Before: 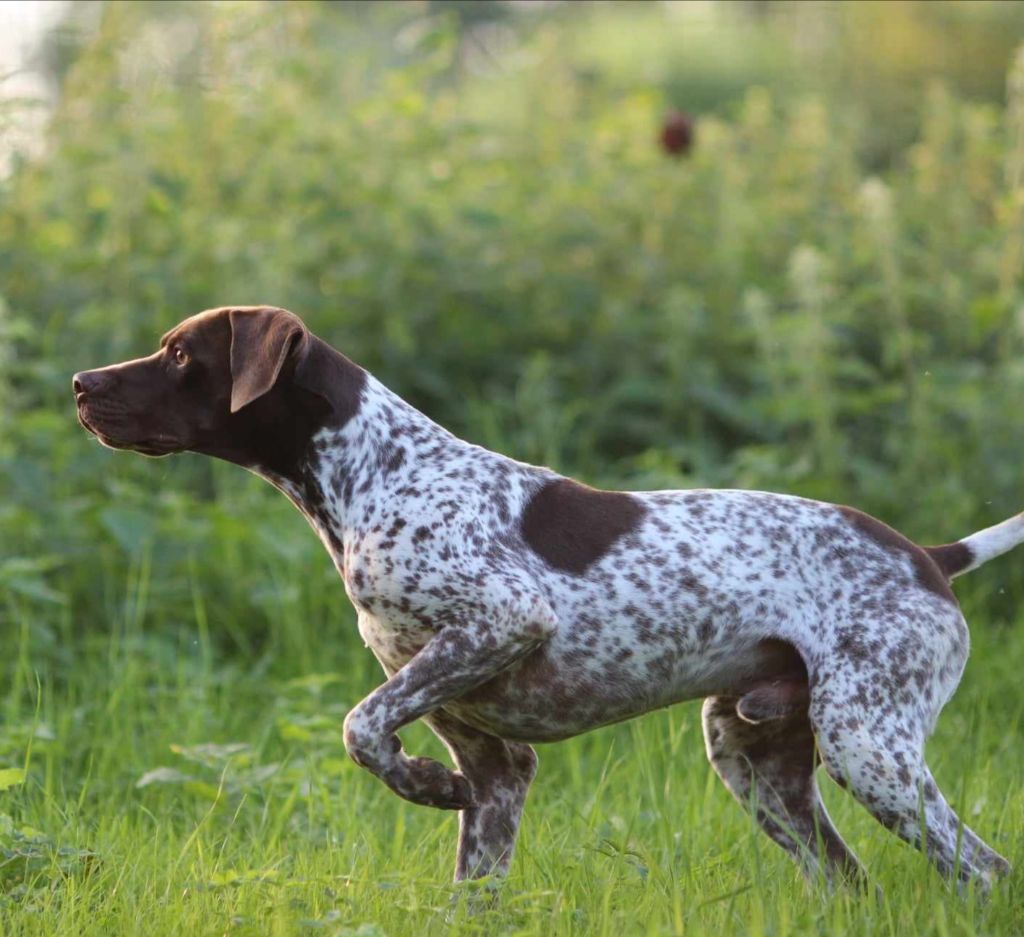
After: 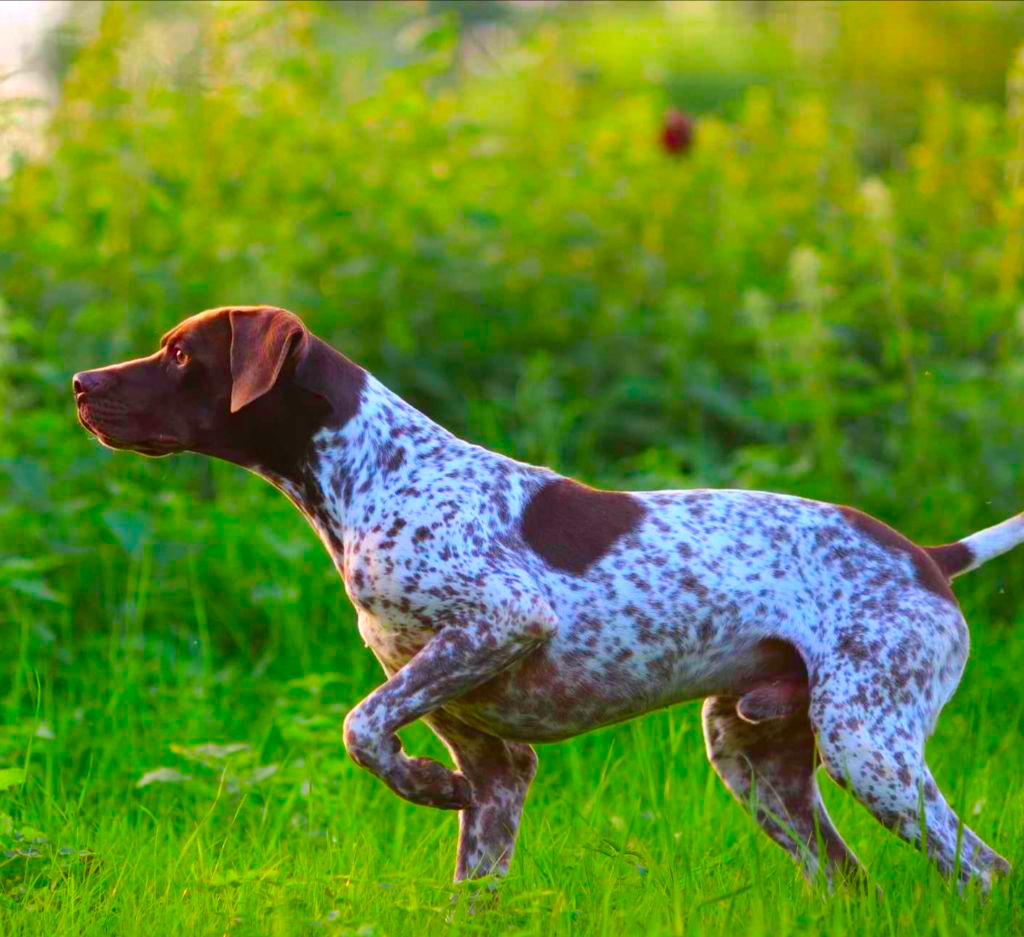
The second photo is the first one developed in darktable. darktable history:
color correction: highlights a* 1.65, highlights b* -1.86, saturation 2.52
